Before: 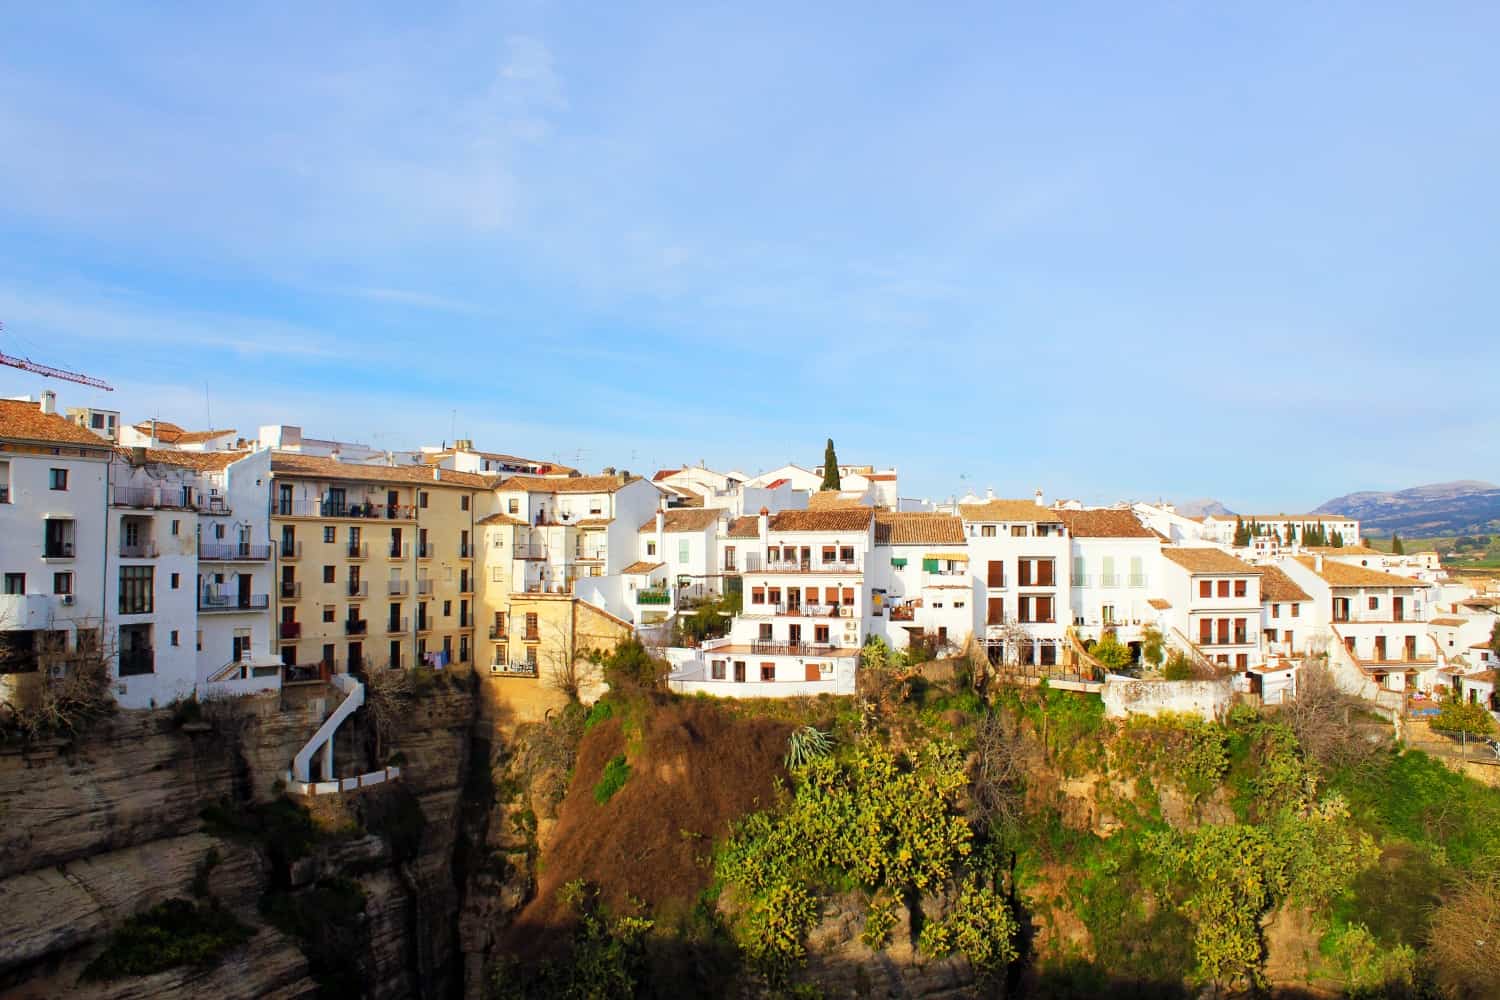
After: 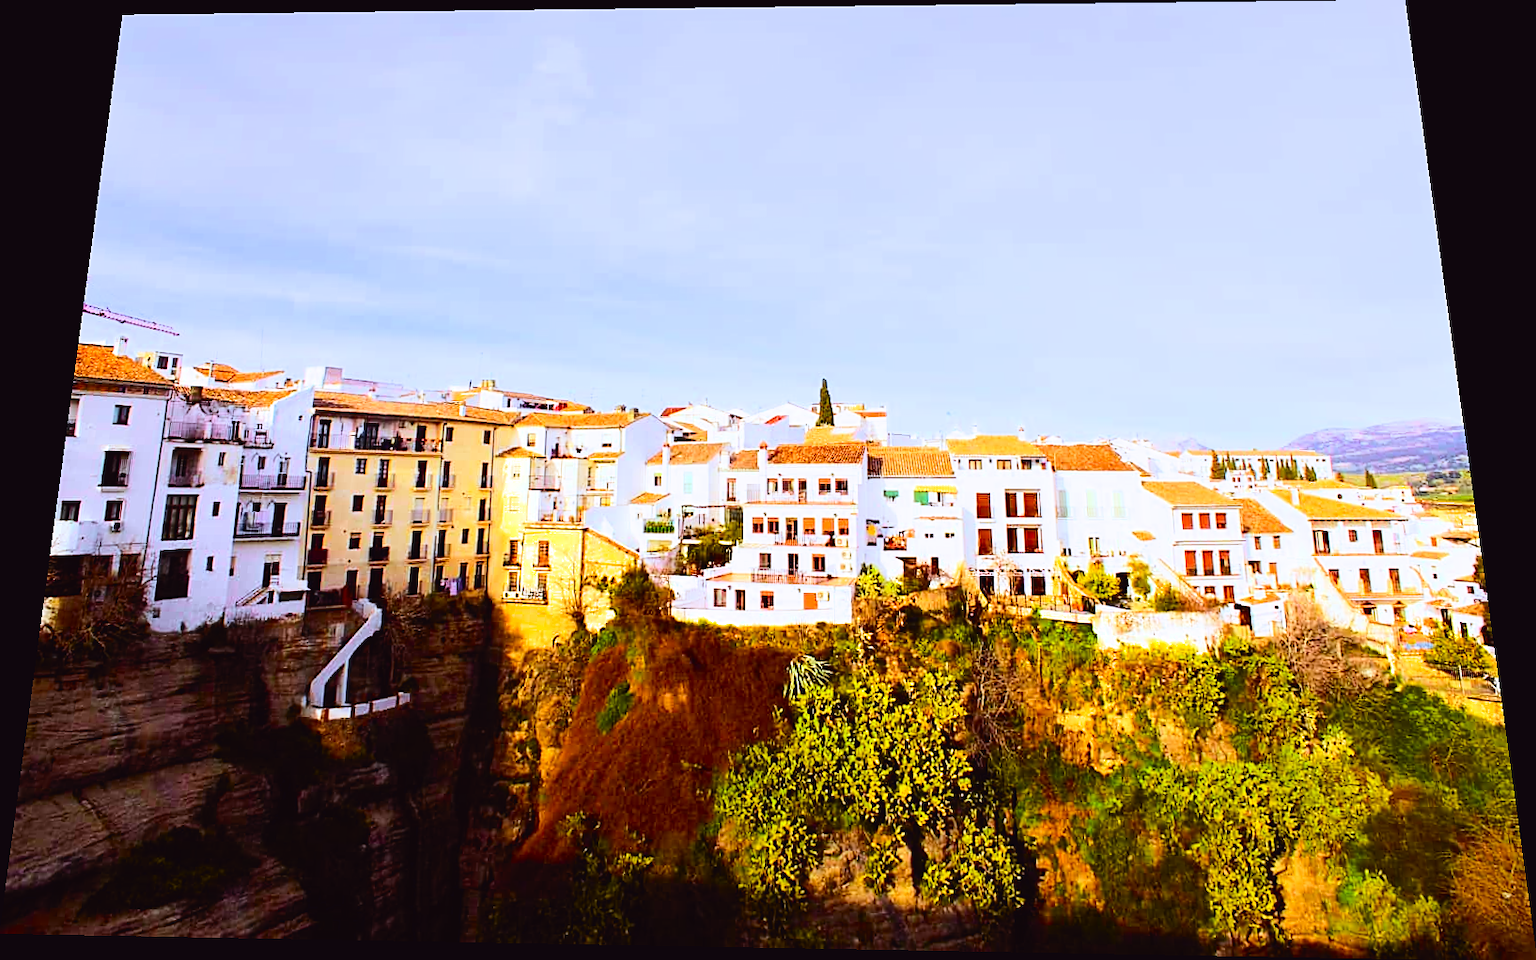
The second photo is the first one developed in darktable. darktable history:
sharpen: on, module defaults
tone equalizer: -8 EV 0.001 EV, -7 EV -0.002 EV, -6 EV 0.002 EV, -5 EV -0.03 EV, -4 EV -0.116 EV, -3 EV -0.169 EV, -2 EV 0.24 EV, -1 EV 0.702 EV, +0 EV 0.493 EV
white balance: red 0.931, blue 1.11
rotate and perspective: rotation 0.128°, lens shift (vertical) -0.181, lens shift (horizontal) -0.044, shear 0.001, automatic cropping off
tone curve: curves: ch0 [(0, 0.023) (0.103, 0.087) (0.295, 0.297) (0.445, 0.531) (0.553, 0.665) (0.735, 0.843) (0.994, 1)]; ch1 [(0, 0) (0.414, 0.395) (0.447, 0.447) (0.485, 0.5) (0.512, 0.524) (0.542, 0.581) (0.581, 0.632) (0.646, 0.715) (1, 1)]; ch2 [(0, 0) (0.369, 0.388) (0.449, 0.431) (0.478, 0.471) (0.516, 0.517) (0.579, 0.624) (0.674, 0.775) (1, 1)], color space Lab, independent channels, preserve colors none
filmic rgb: black relative exposure -11.35 EV, white relative exposure 3.22 EV, hardness 6.76, color science v6 (2022)
rgb levels: mode RGB, independent channels, levels [[0, 0.5, 1], [0, 0.521, 1], [0, 0.536, 1]]
color balance: on, module defaults
